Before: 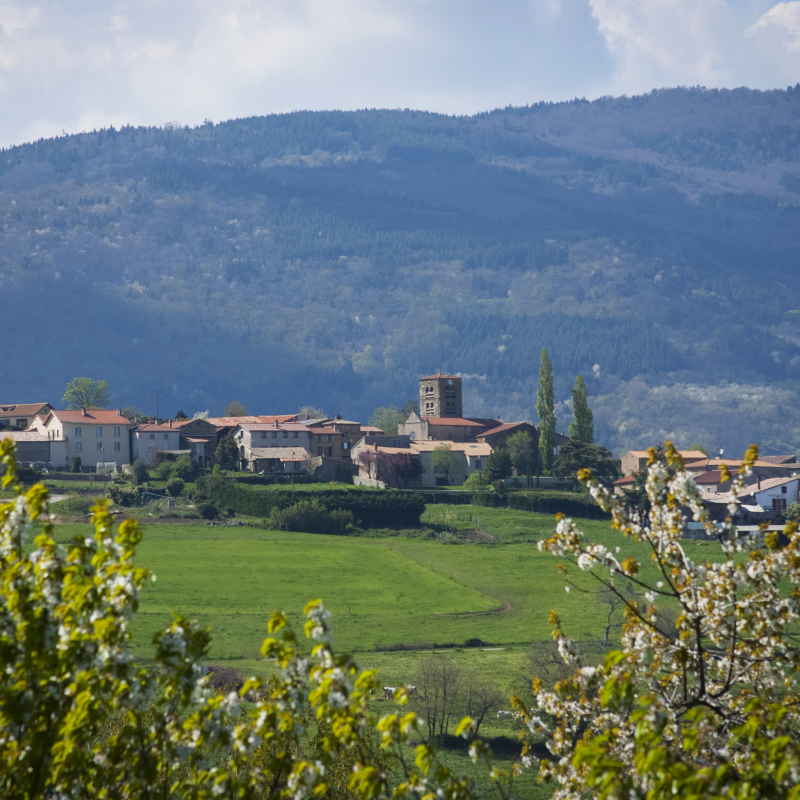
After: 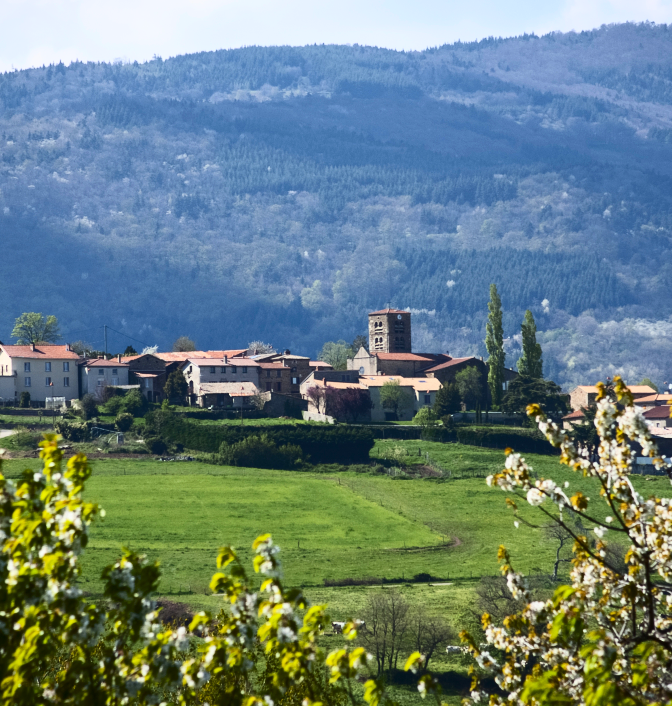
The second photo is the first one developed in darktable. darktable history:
contrast brightness saturation: contrast 0.4, brightness 0.1, saturation 0.21
crop: left 6.446%, top 8.188%, right 9.538%, bottom 3.548%
